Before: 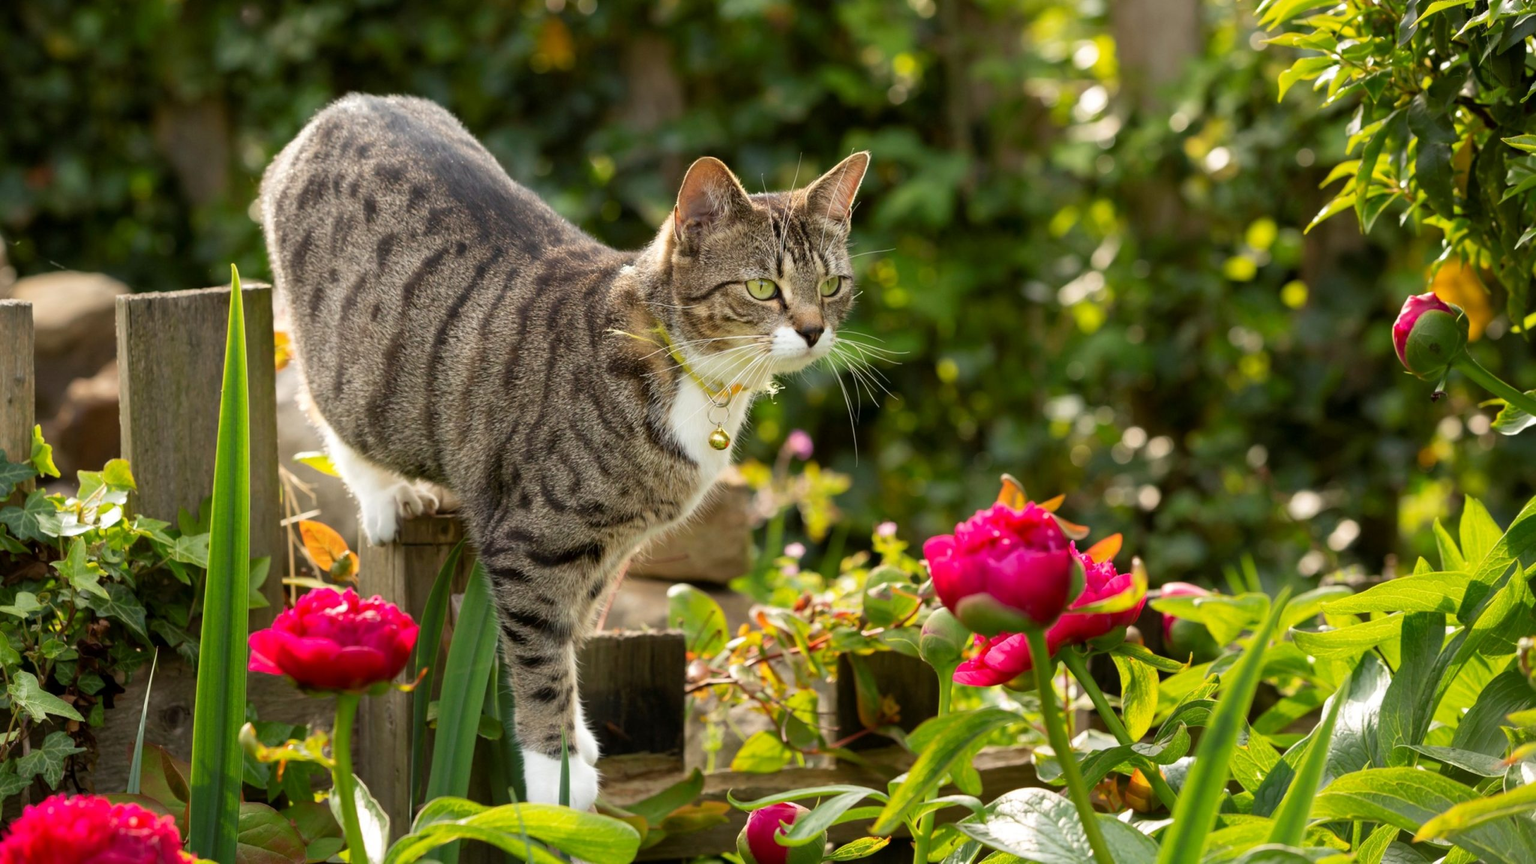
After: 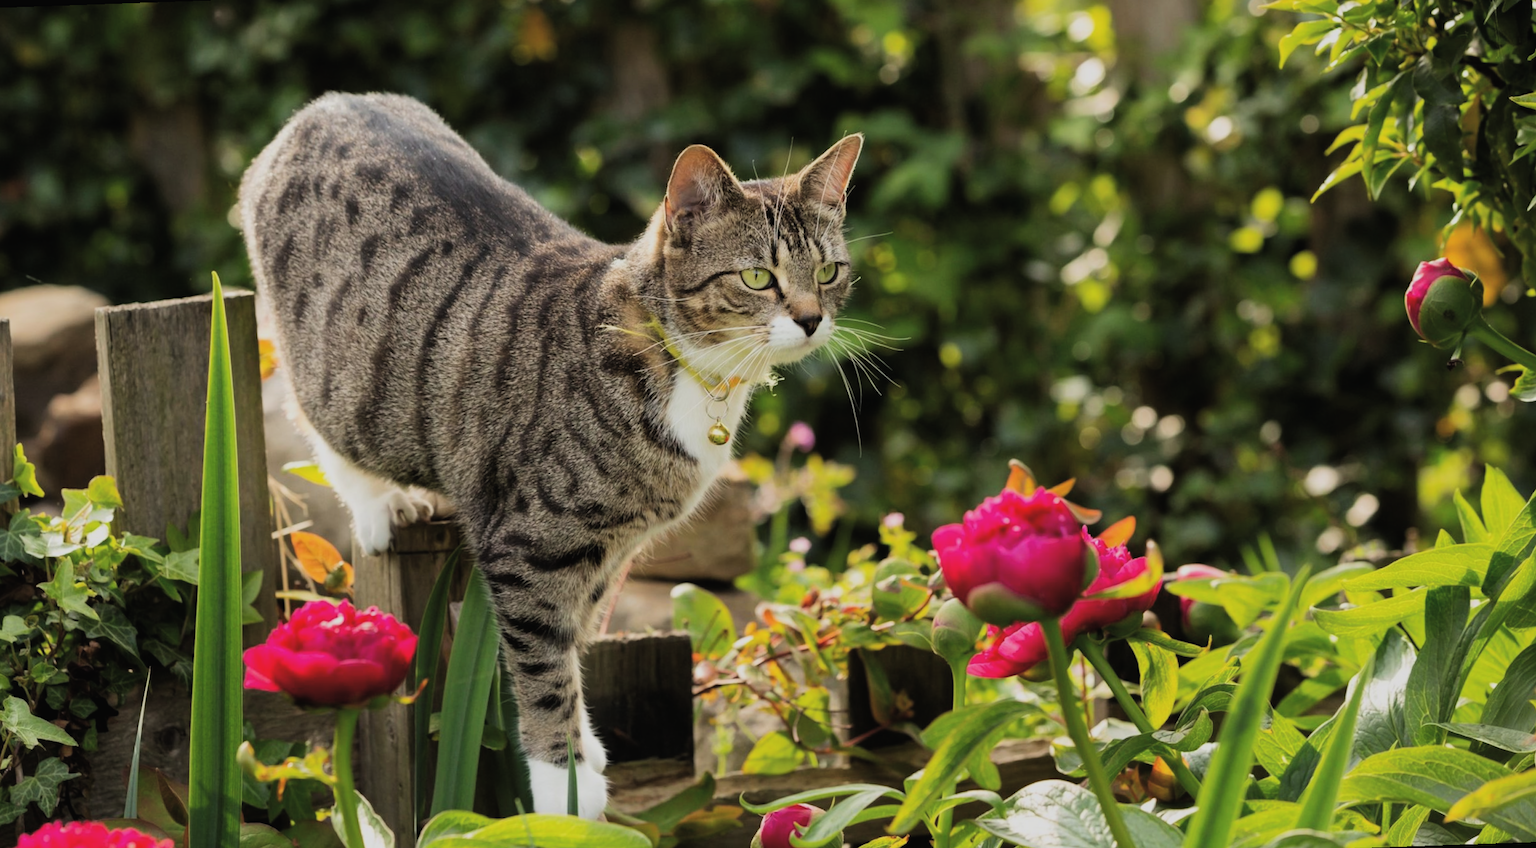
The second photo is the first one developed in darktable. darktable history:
exposure: black level correction -0.014, exposure -0.193 EV, compensate highlight preservation false
filmic rgb: black relative exposure -7.65 EV, white relative exposure 4.56 EV, hardness 3.61, contrast 1.25
rotate and perspective: rotation -2°, crop left 0.022, crop right 0.978, crop top 0.049, crop bottom 0.951
